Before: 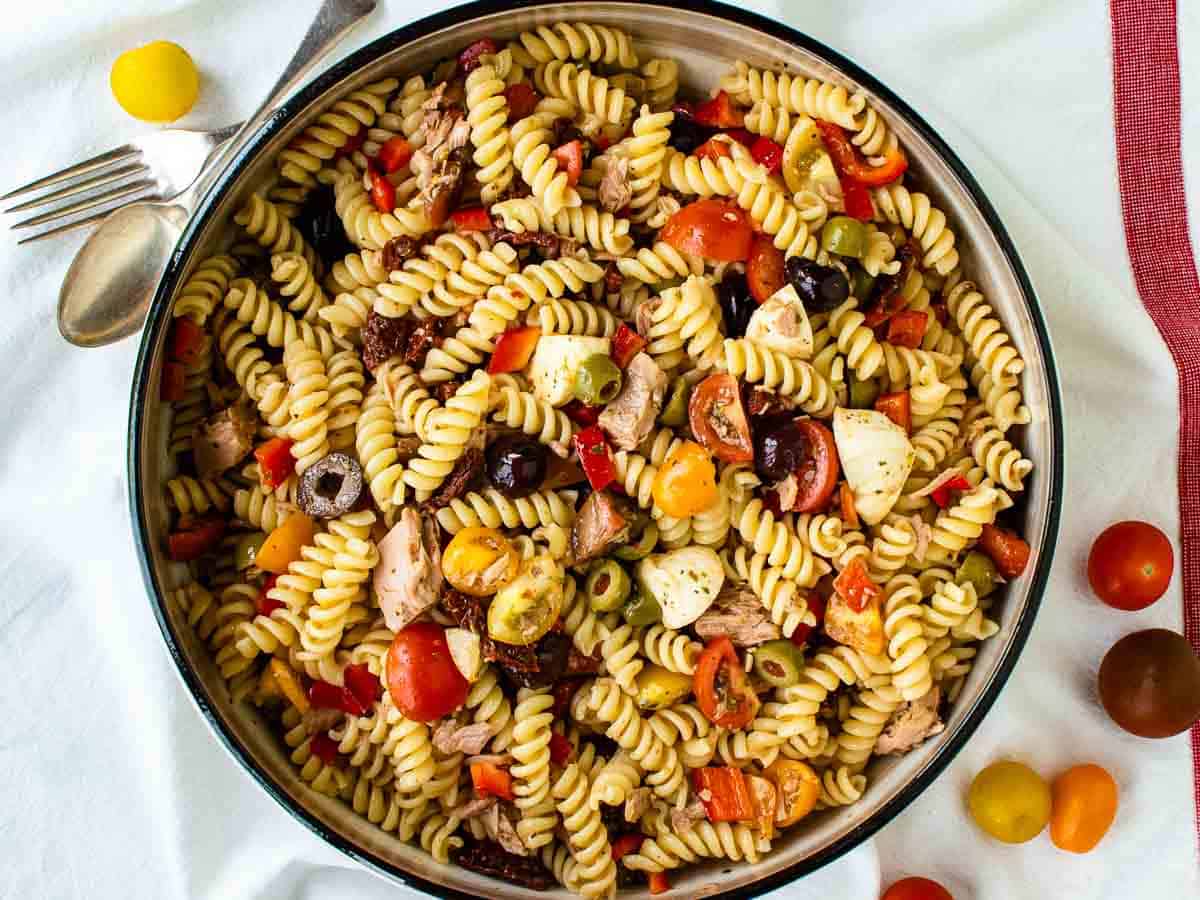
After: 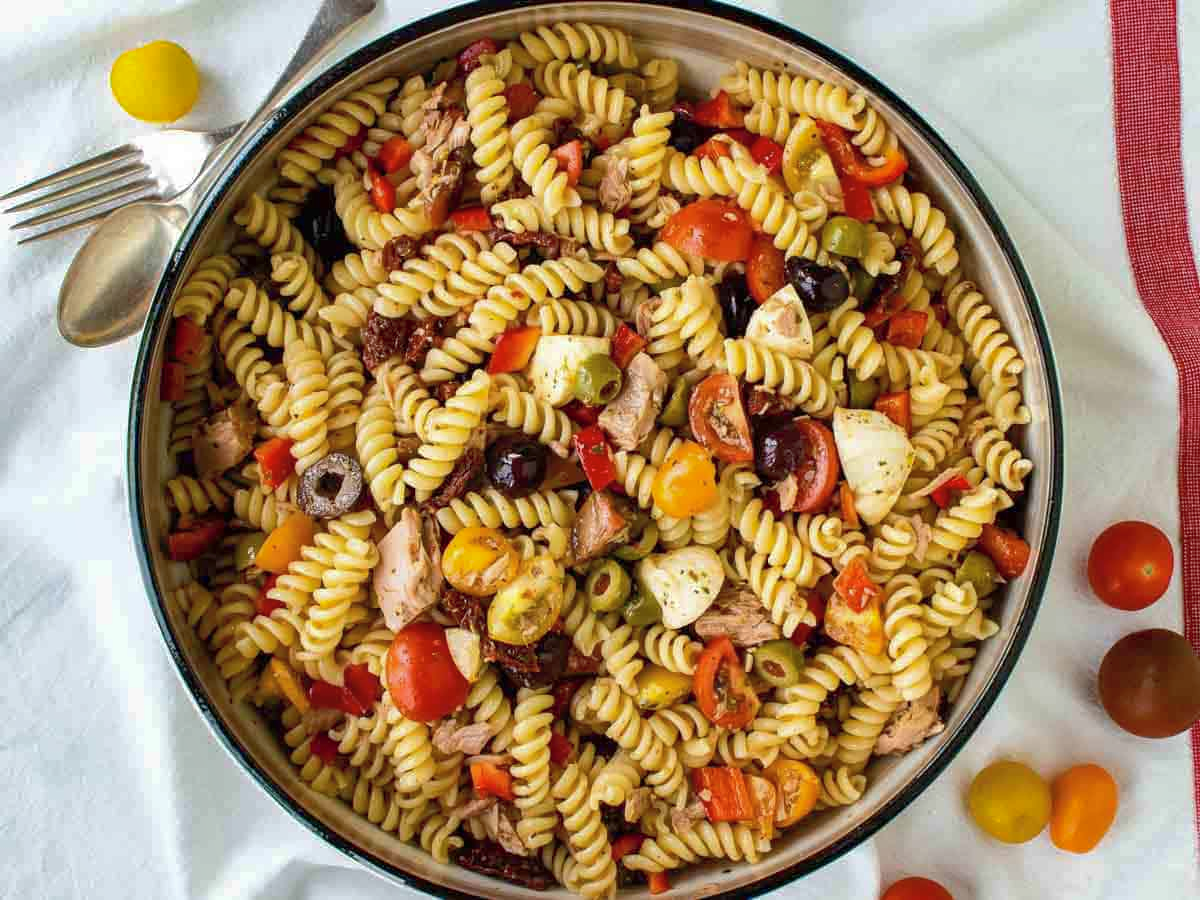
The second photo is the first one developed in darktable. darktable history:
contrast brightness saturation: contrast 0.01, saturation -0.05
shadows and highlights: on, module defaults
